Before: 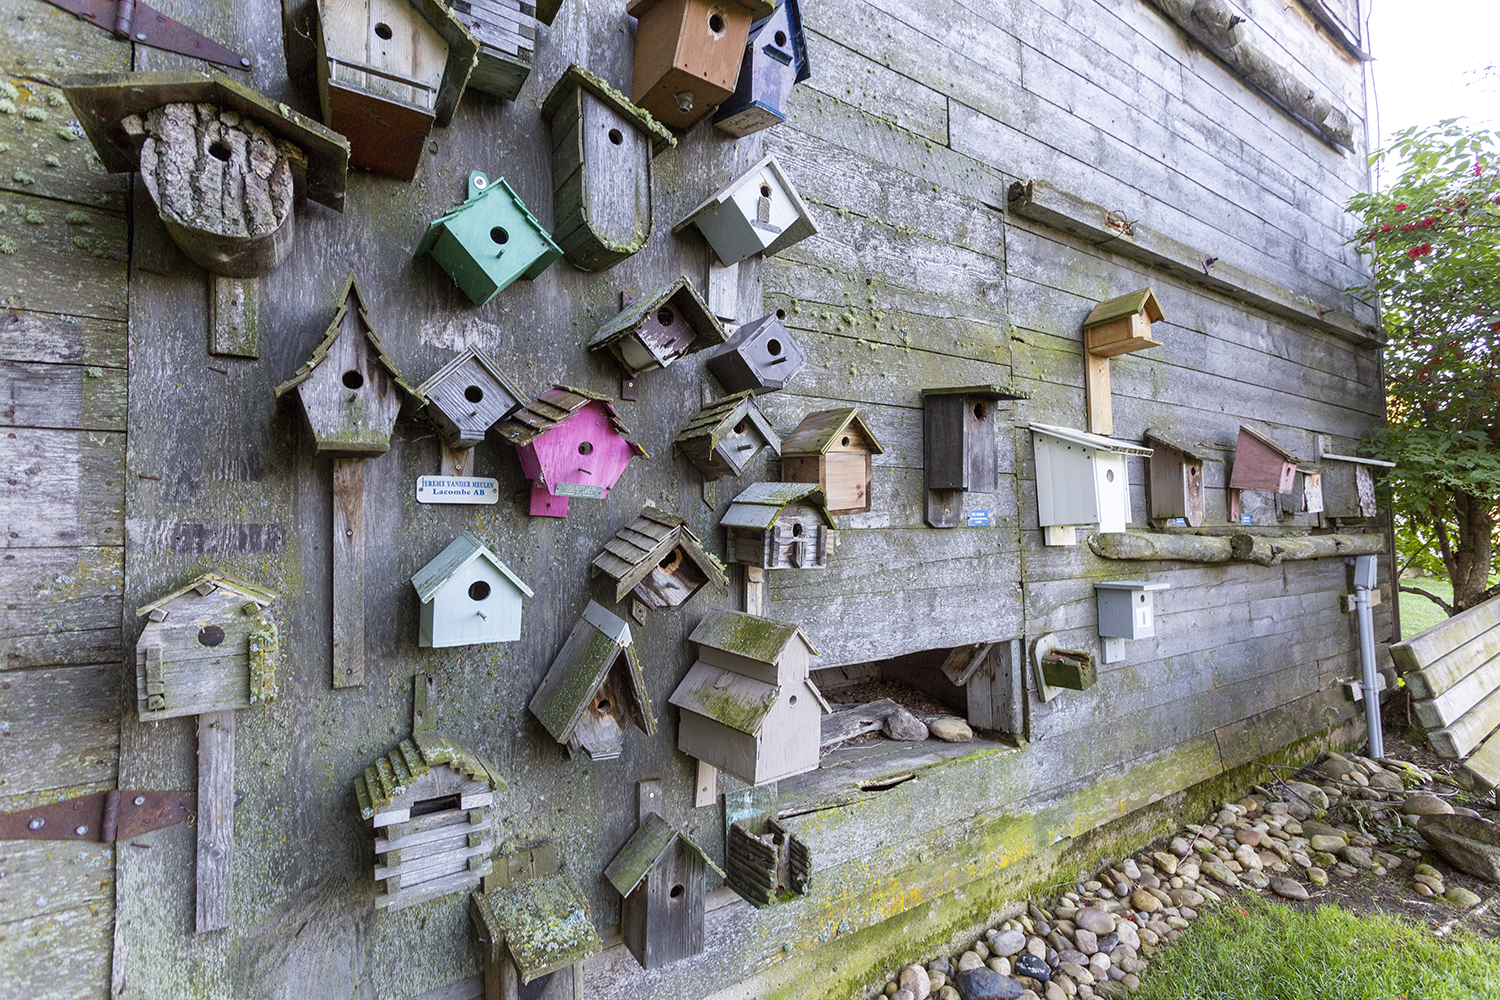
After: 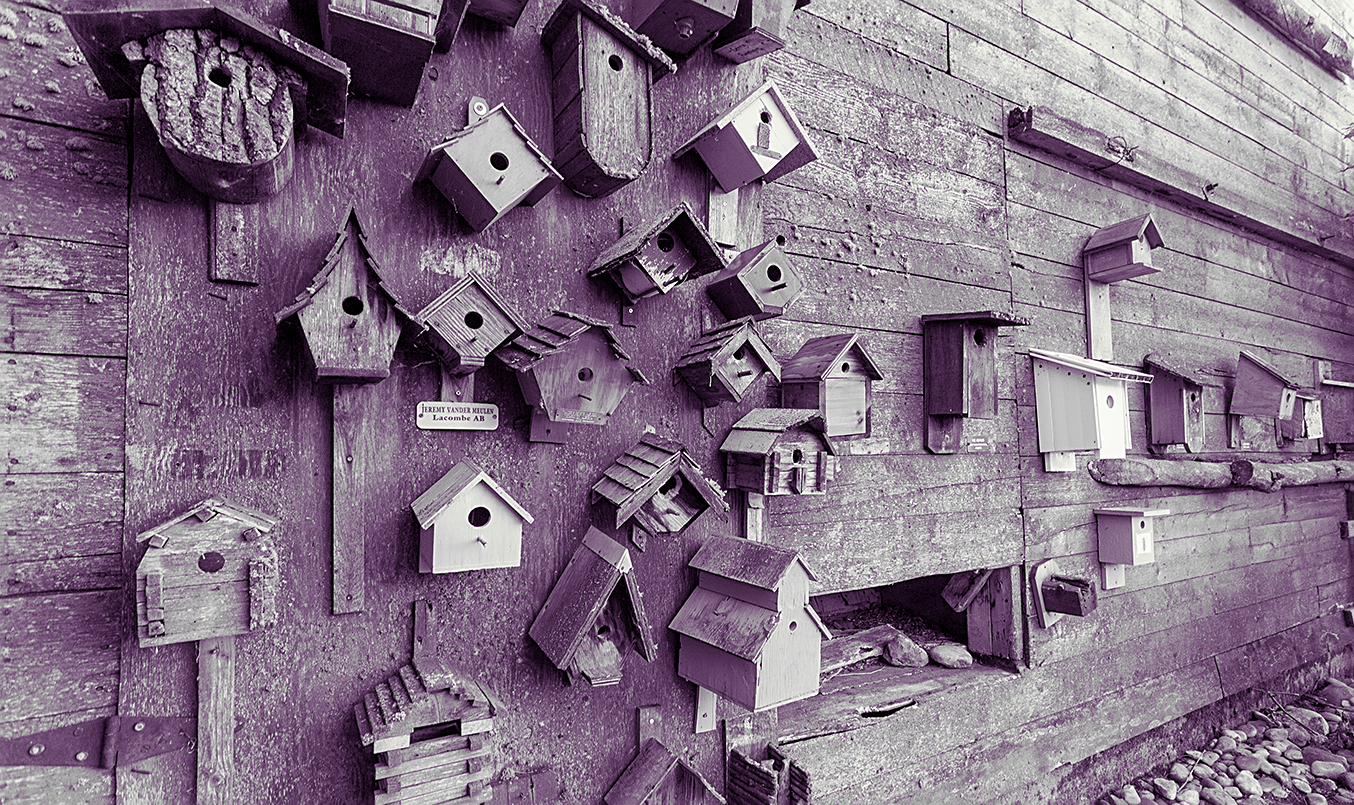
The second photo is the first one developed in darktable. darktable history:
sharpen: on, module defaults
crop: top 7.49%, right 9.717%, bottom 11.943%
monochrome: a -11.7, b 1.62, size 0.5, highlights 0.38
split-toning: shadows › hue 277.2°, shadows › saturation 0.74
